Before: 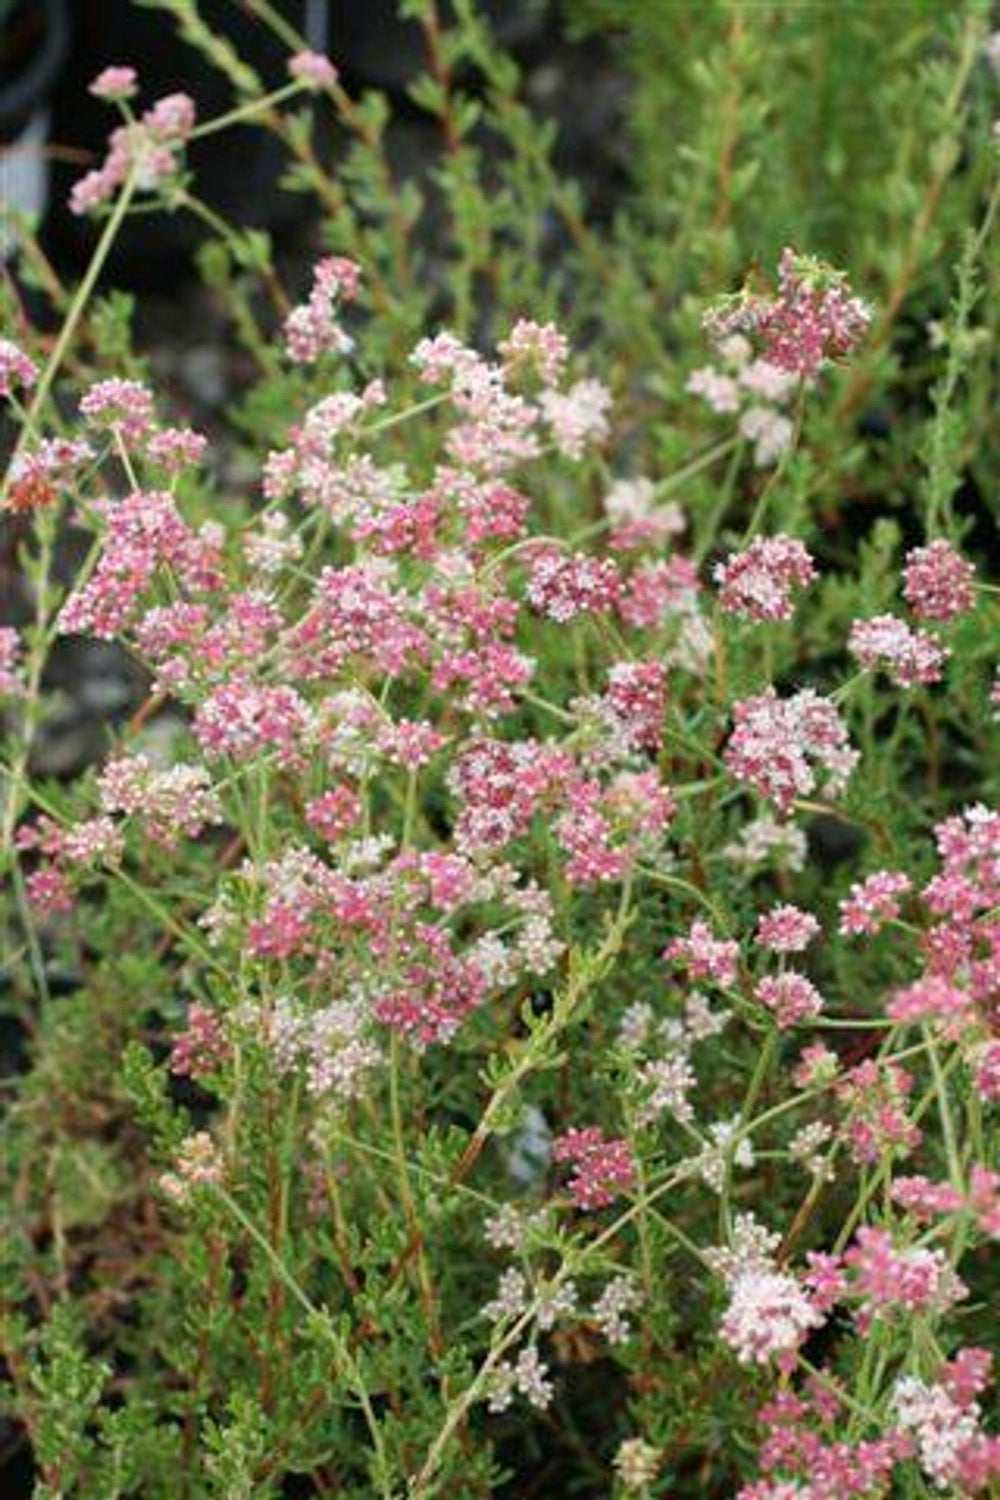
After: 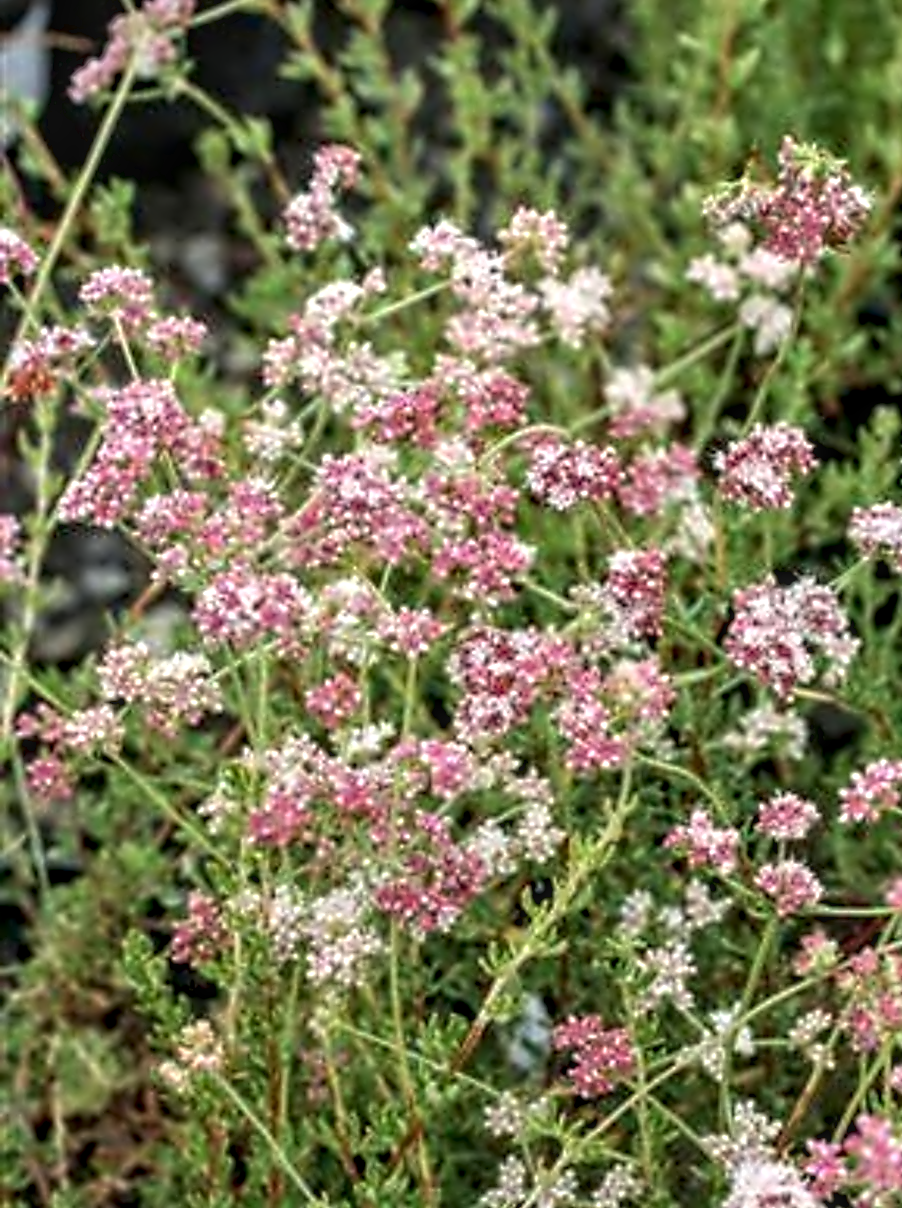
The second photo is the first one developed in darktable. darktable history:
local contrast: highlights 0%, shadows 0%, detail 133%
crop: top 7.49%, right 9.717%, bottom 11.943%
rgb levels: preserve colors max RGB
contrast equalizer: octaves 7, y [[0.5, 0.542, 0.583, 0.625, 0.667, 0.708], [0.5 ×6], [0.5 ×6], [0, 0.033, 0.067, 0.1, 0.133, 0.167], [0, 0.05, 0.1, 0.15, 0.2, 0.25]]
